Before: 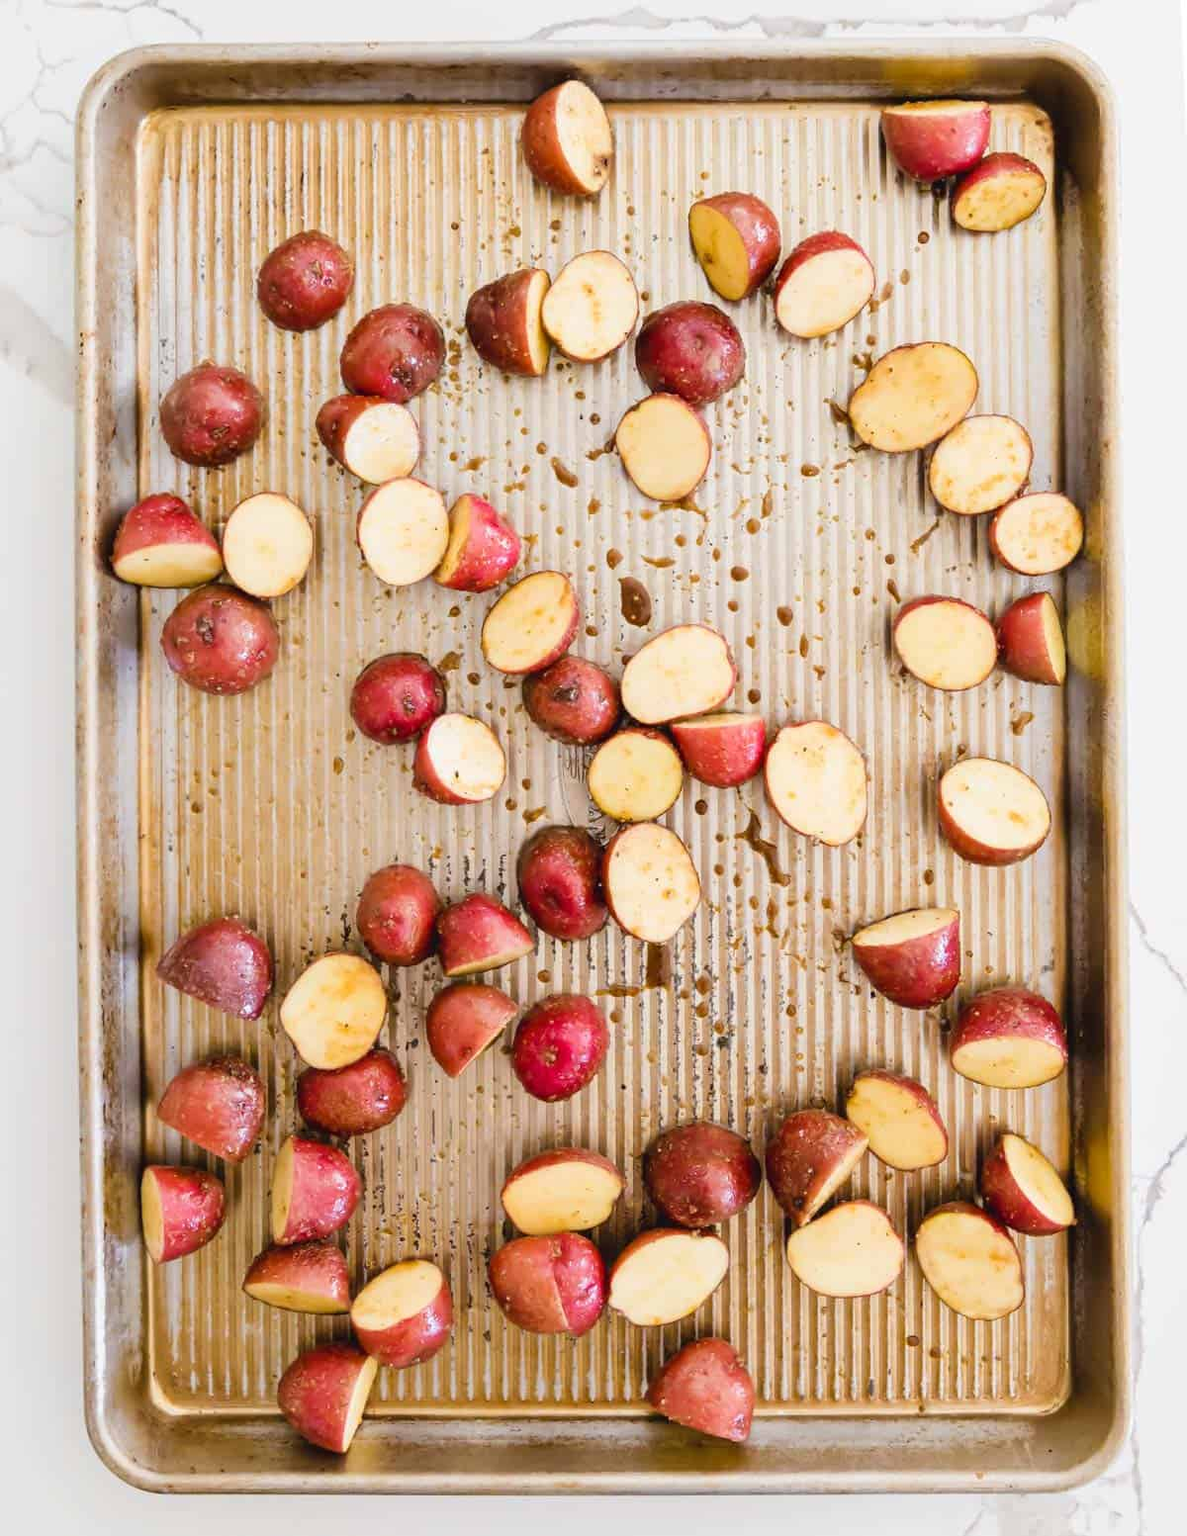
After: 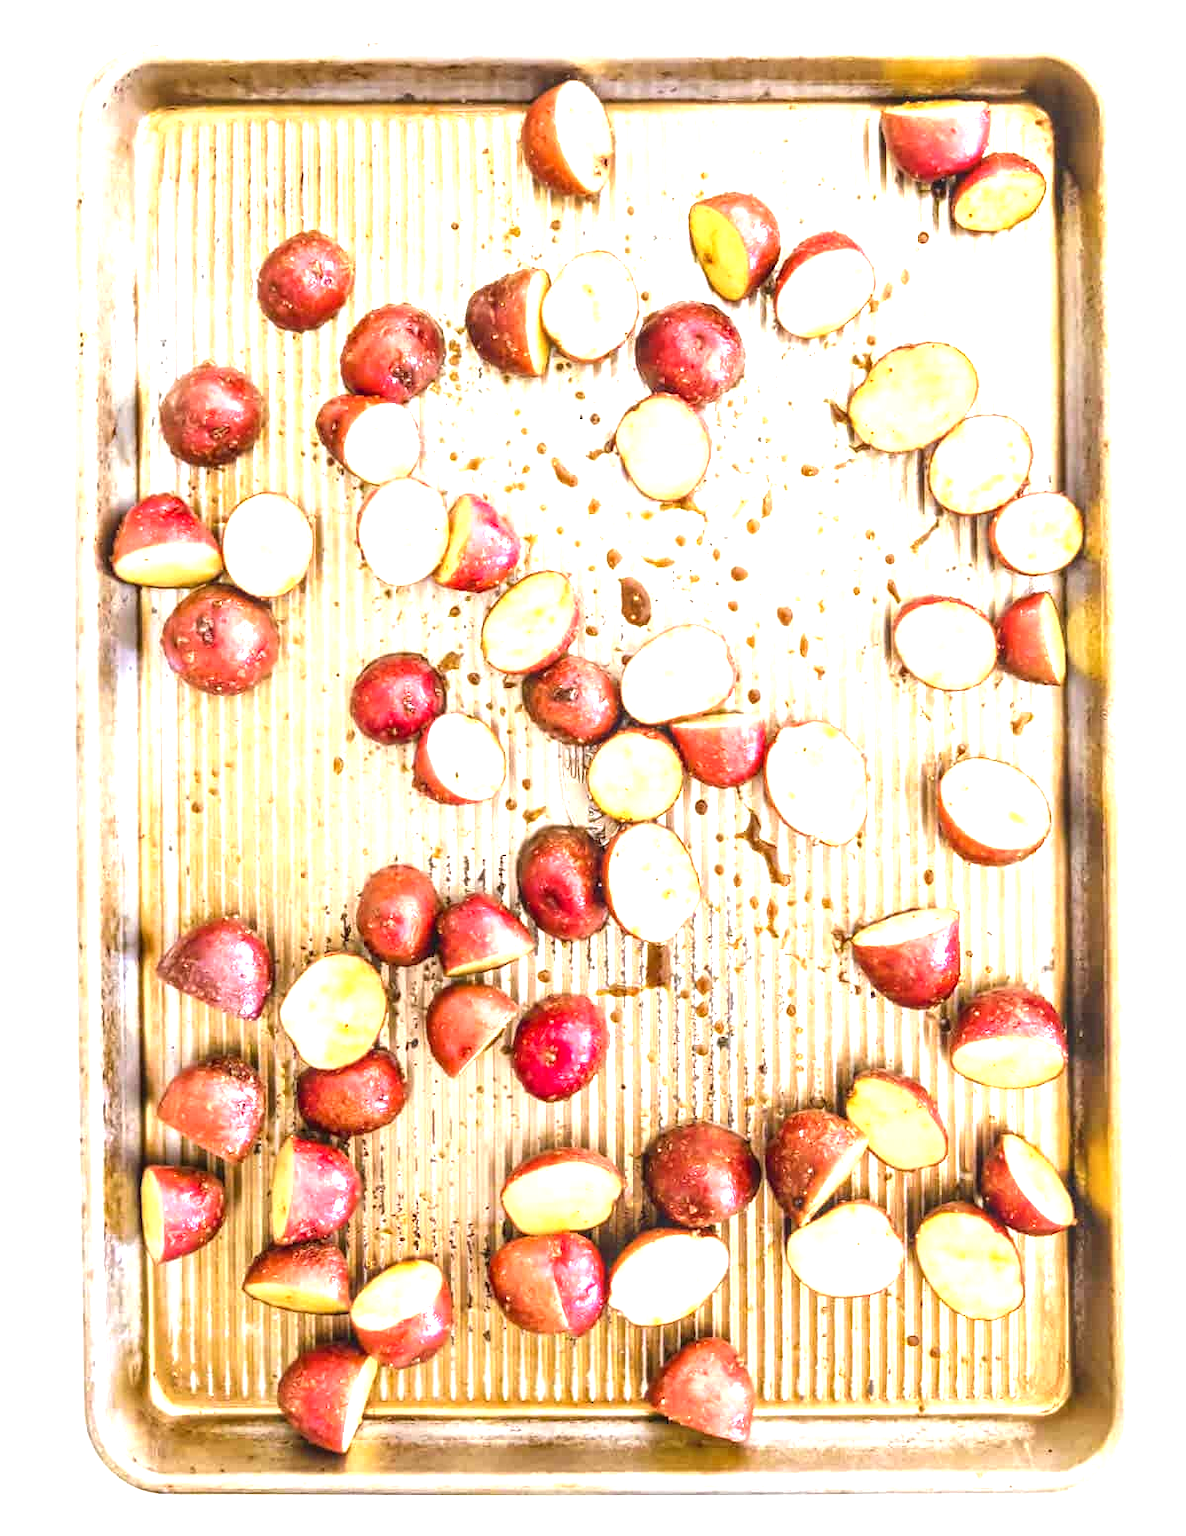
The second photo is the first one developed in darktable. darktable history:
exposure: black level correction 0, exposure 1.3 EV, compensate highlight preservation false
local contrast: detail 130%
